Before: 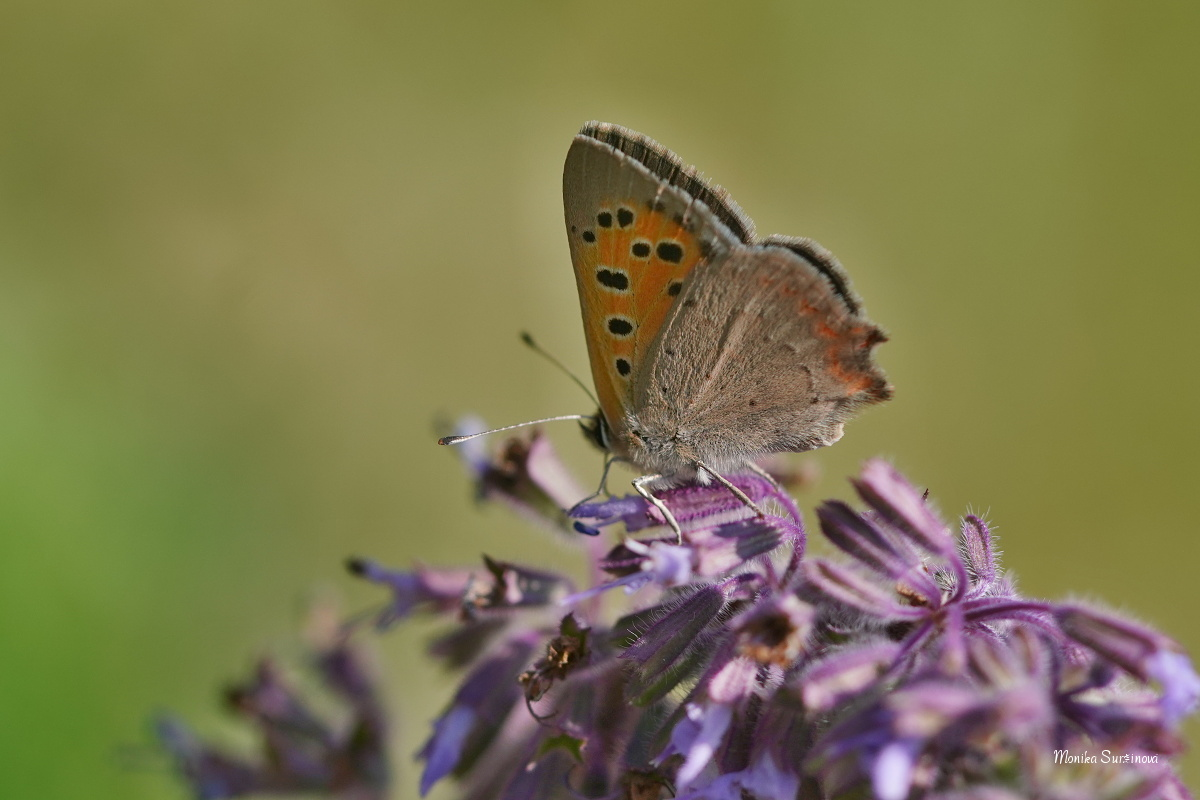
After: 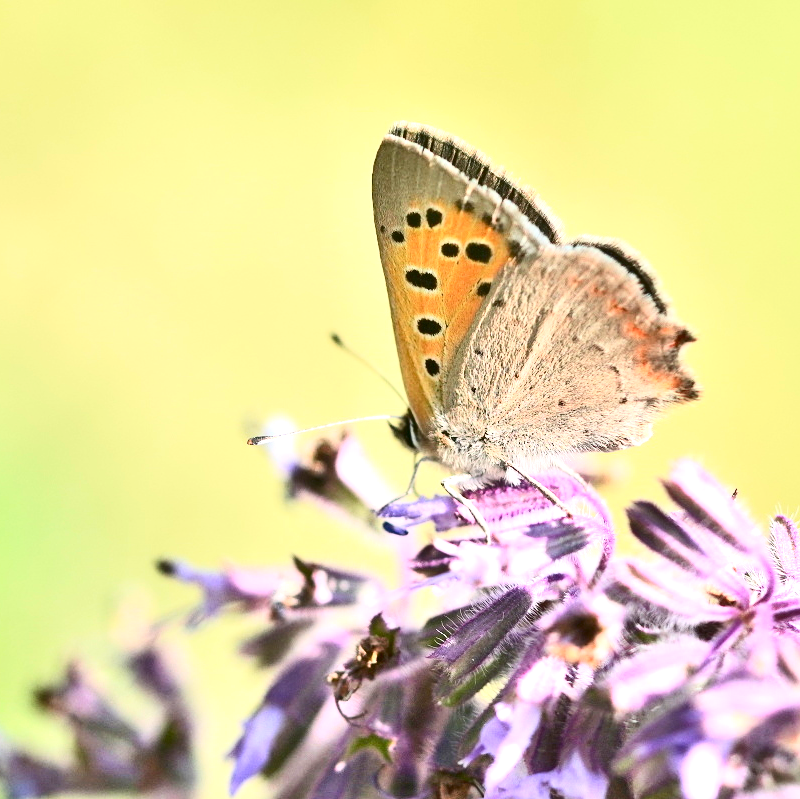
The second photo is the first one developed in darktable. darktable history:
crop and rotate: left 15.928%, right 17.343%
contrast brightness saturation: contrast 0.38, brightness 0.1
exposure: black level correction 0.001, exposure 1.323 EV, compensate exposure bias true, compensate highlight preservation false
